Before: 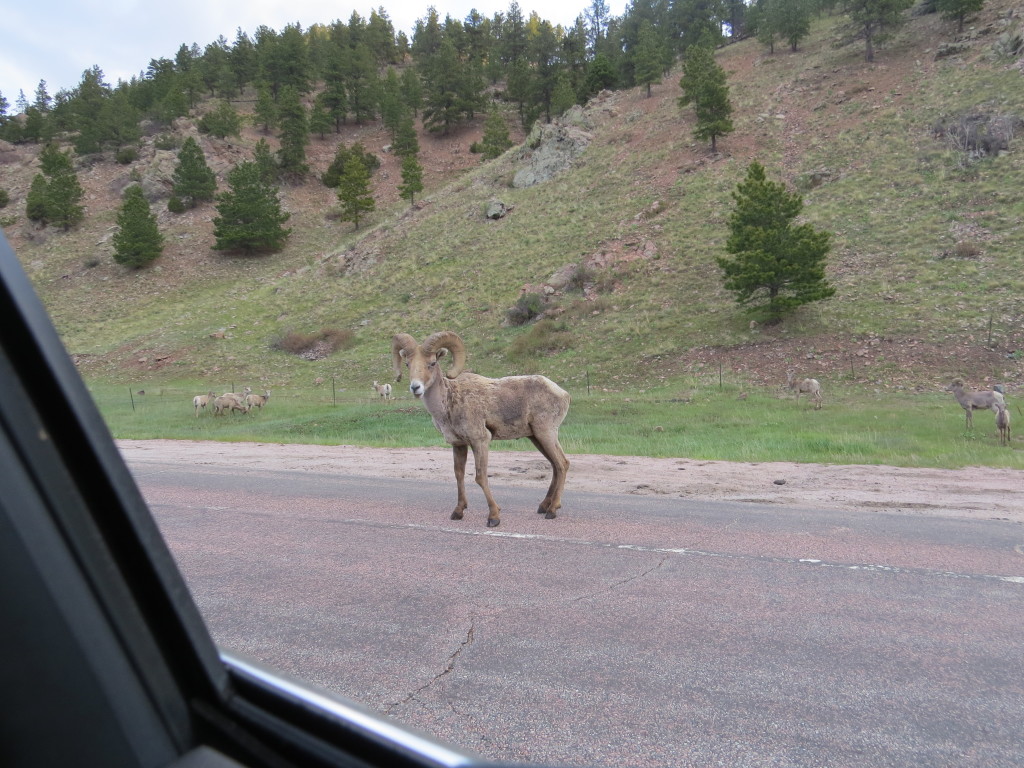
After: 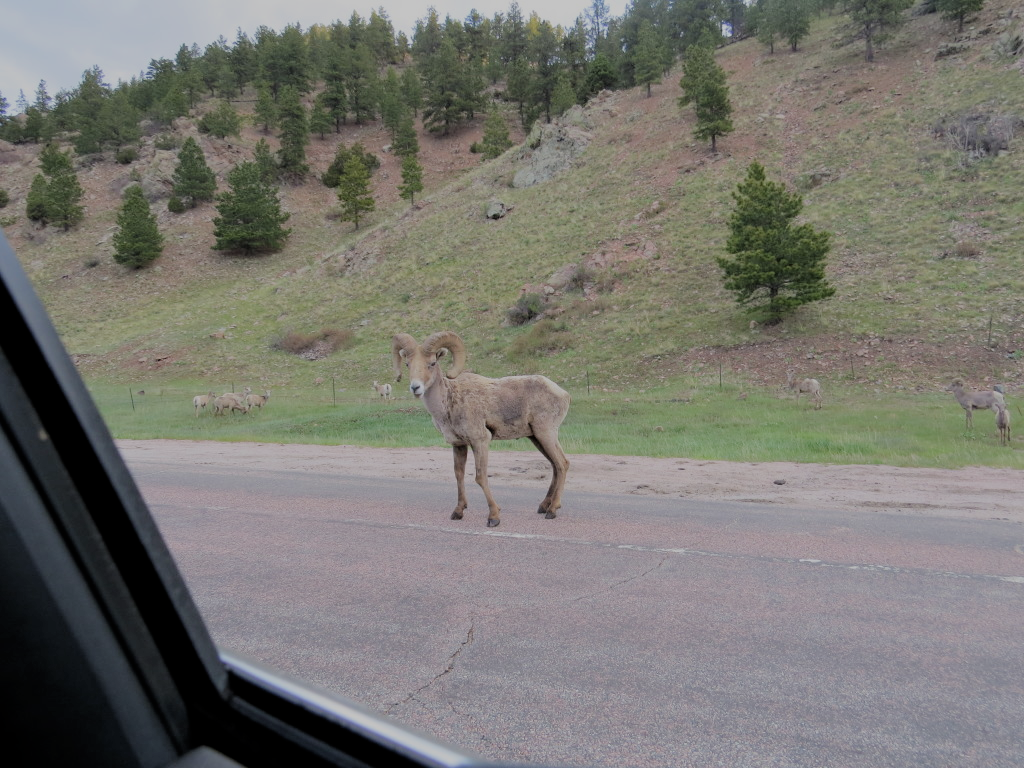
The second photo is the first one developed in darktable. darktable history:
filmic rgb: middle gray luminance 18.09%, black relative exposure -7.52 EV, white relative exposure 8.48 EV, target black luminance 0%, hardness 2.23, latitude 18.18%, contrast 0.892, highlights saturation mix 6.44%, shadows ↔ highlights balance 10.89%
